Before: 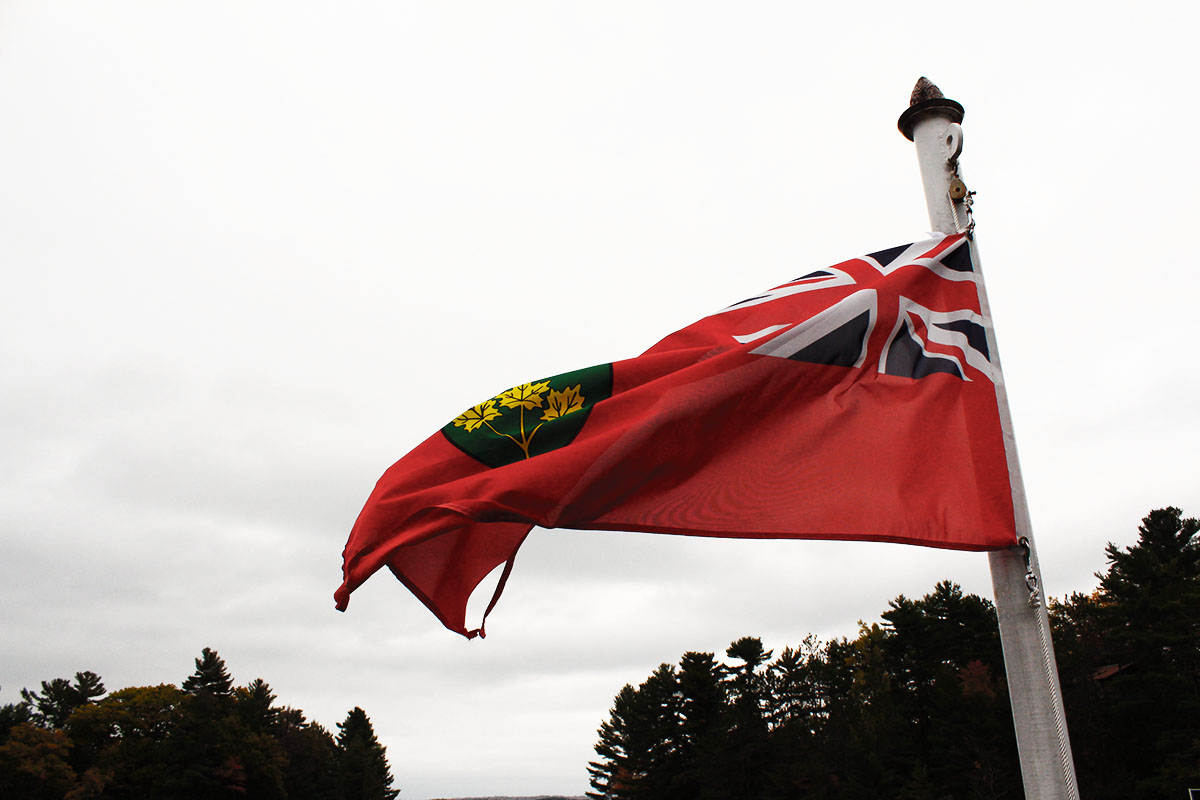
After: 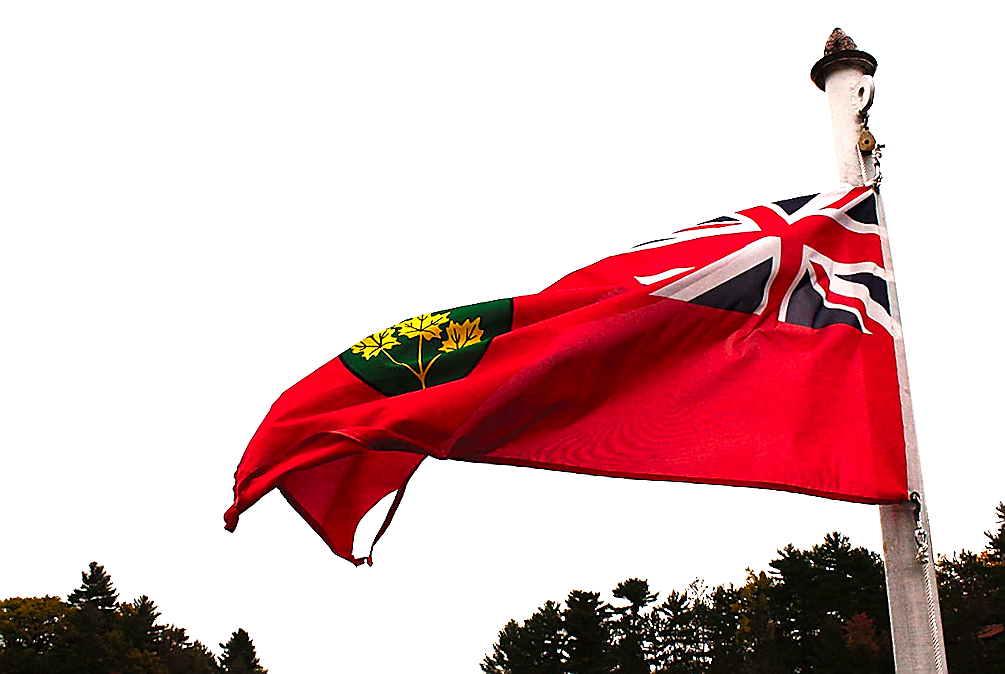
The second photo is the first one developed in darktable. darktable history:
levels: levels [0, 0.394, 0.787]
sharpen: radius 1.384, amount 1.237, threshold 0.76
crop and rotate: angle -2.89°, left 5.389%, top 5.218%, right 4.623%, bottom 4.204%
color correction: highlights a* 3.26, highlights b* 1.87, saturation 1.23
velvia: strength 15.05%
